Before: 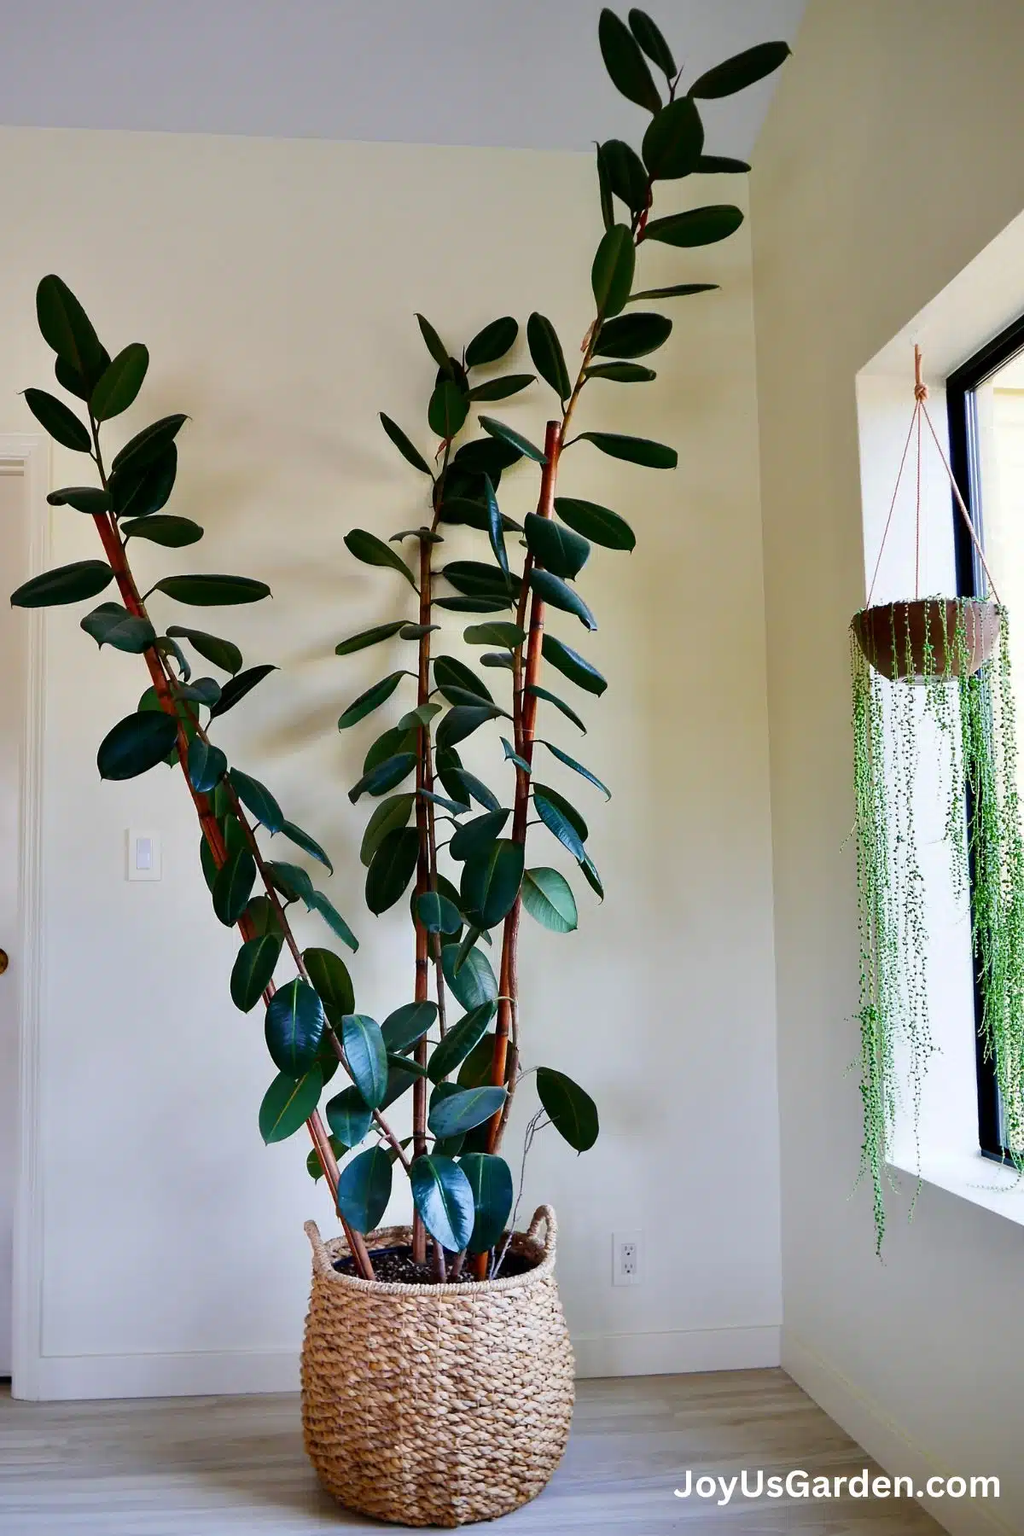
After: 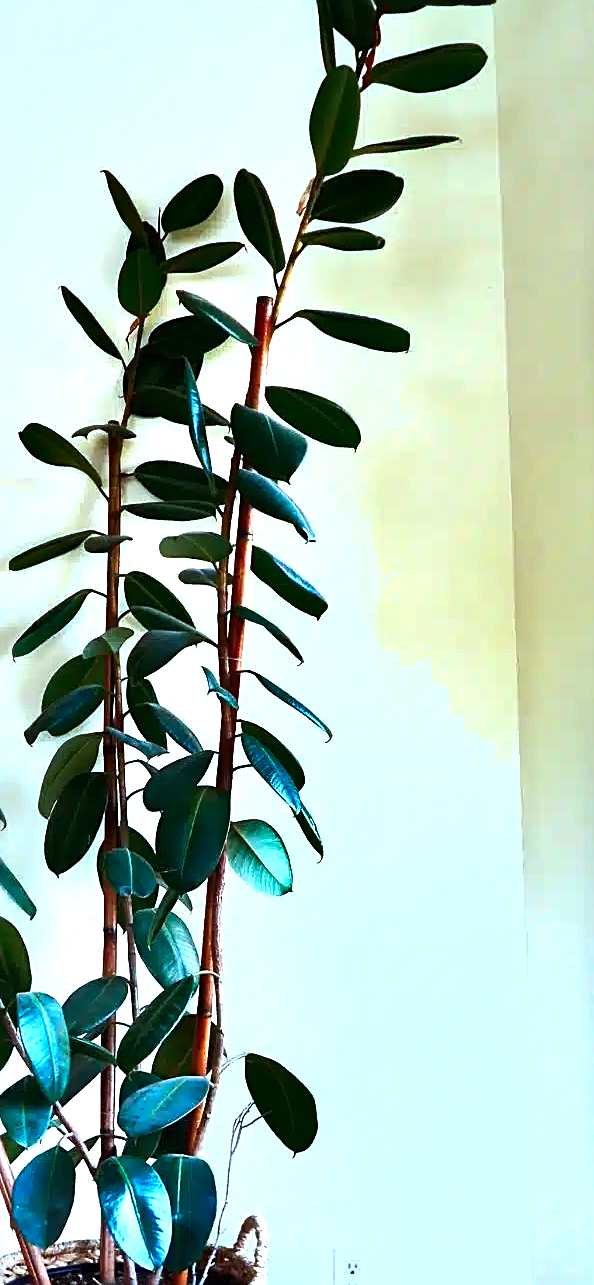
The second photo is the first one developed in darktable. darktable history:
crop: left 32.075%, top 10.976%, right 18.355%, bottom 17.596%
sharpen: on, module defaults
shadows and highlights: shadows 32.83, highlights -47.7, soften with gaussian
color correction: highlights a* -11.71, highlights b* -15.58
exposure: exposure 1 EV, compensate highlight preservation false
tone equalizer: -8 EV -0.417 EV, -7 EV -0.389 EV, -6 EV -0.333 EV, -5 EV -0.222 EV, -3 EV 0.222 EV, -2 EV 0.333 EV, -1 EV 0.389 EV, +0 EV 0.417 EV, edges refinement/feathering 500, mask exposure compensation -1.57 EV, preserve details no
